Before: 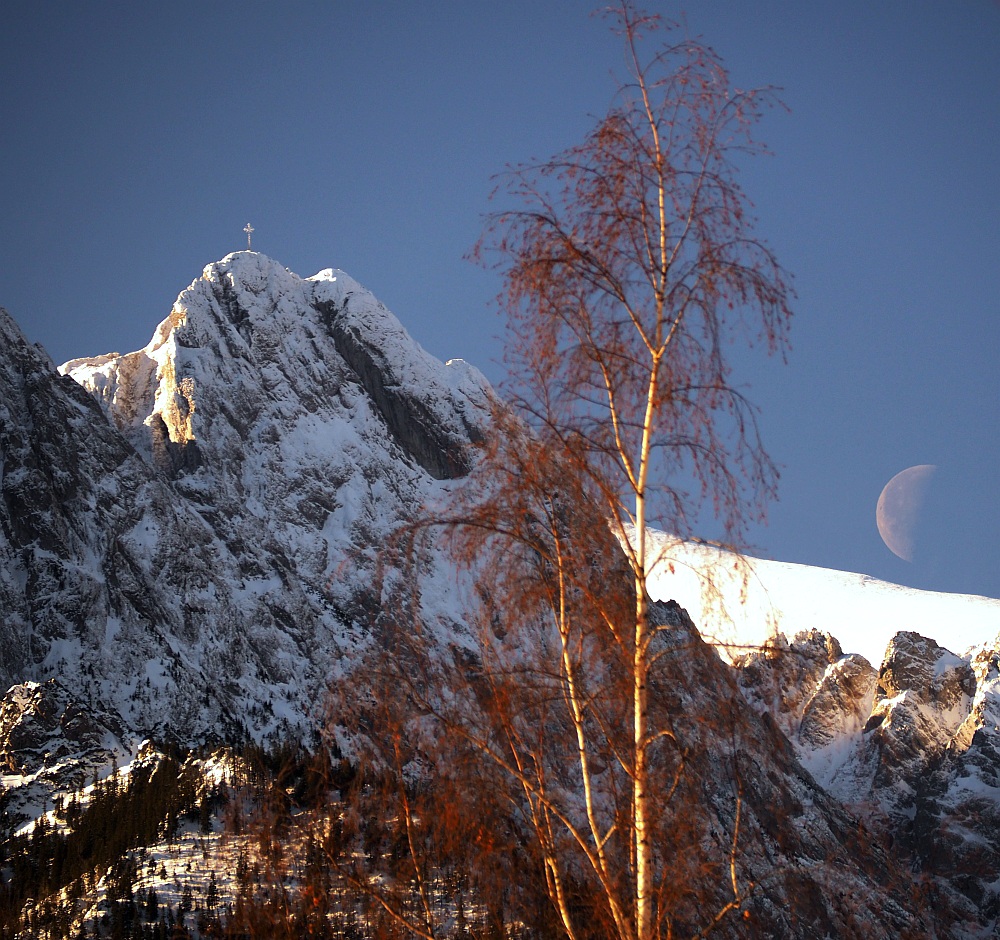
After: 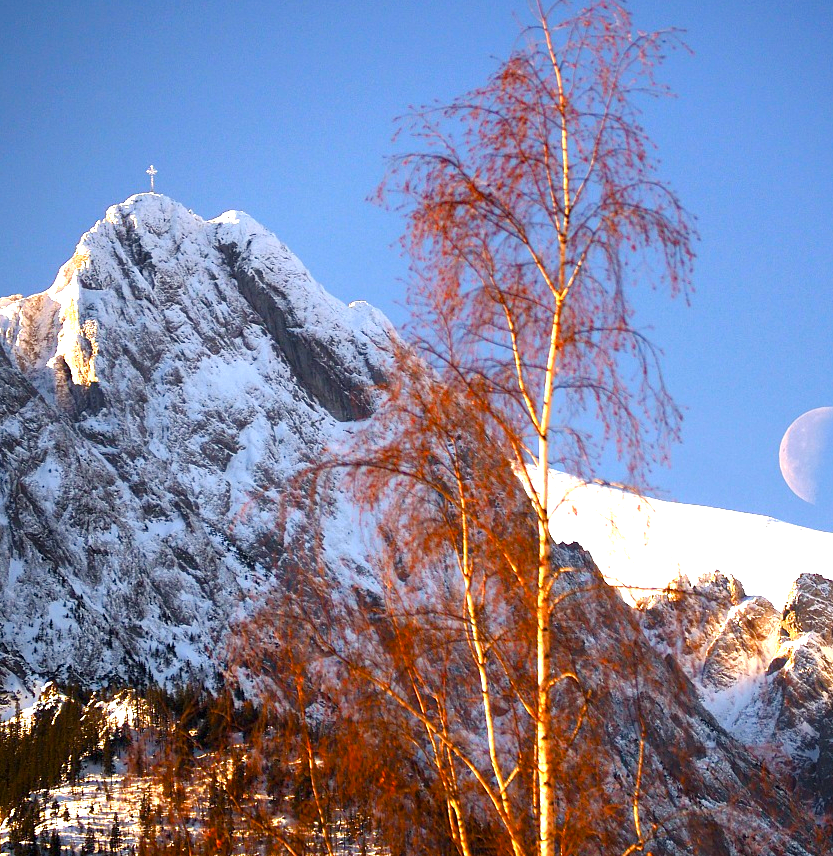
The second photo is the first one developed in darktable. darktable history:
exposure: black level correction 0, exposure 1.2 EV, compensate highlight preservation false
color balance rgb: linear chroma grading › global chroma 24.437%, perceptual saturation grading › global saturation 13.927%, perceptual saturation grading › highlights -25.464%, perceptual saturation grading › shadows 29.798%
crop: left 9.768%, top 6.25%, right 6.908%, bottom 2.602%
